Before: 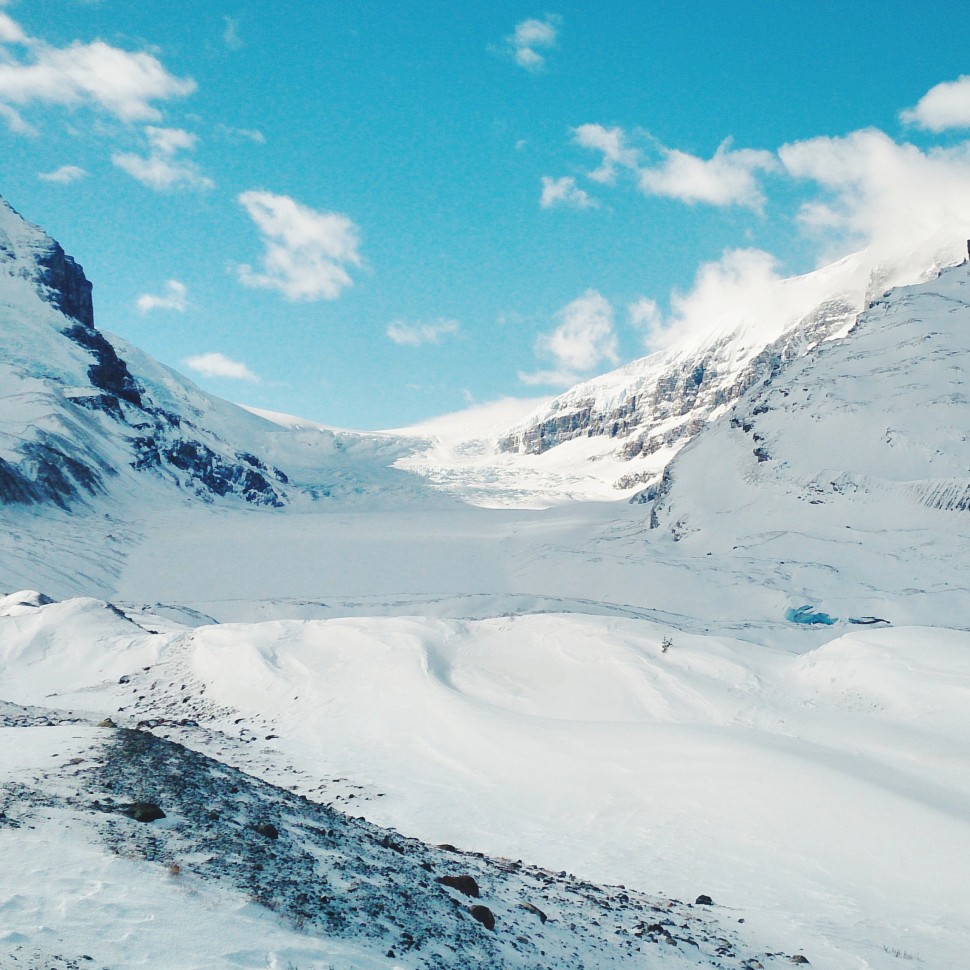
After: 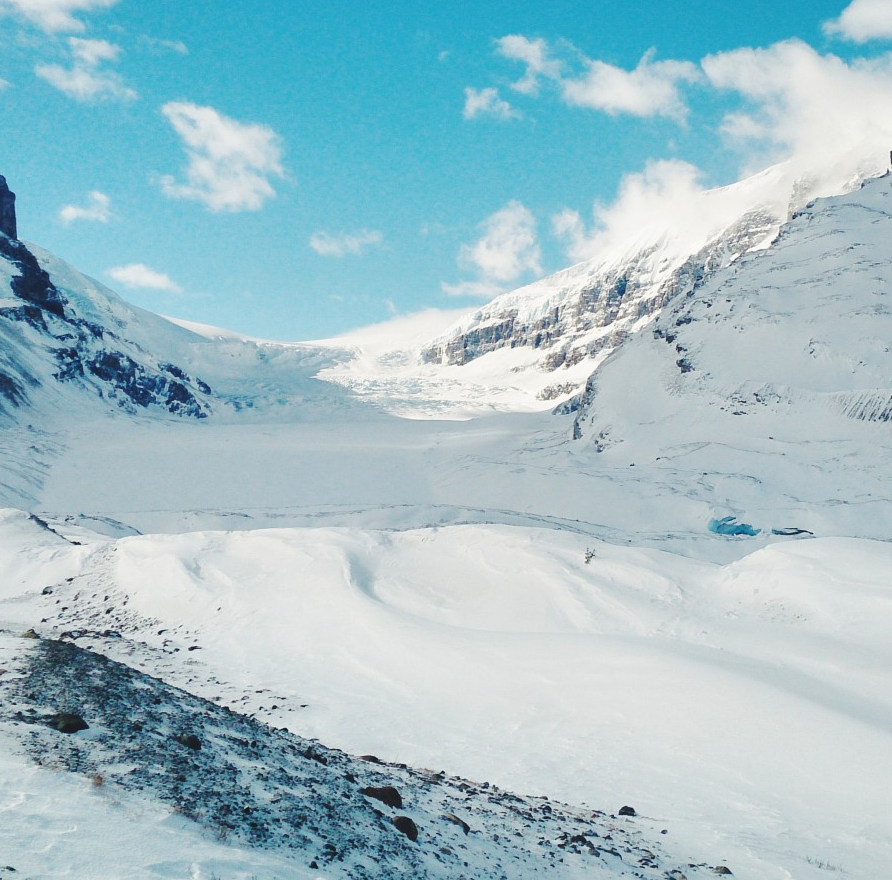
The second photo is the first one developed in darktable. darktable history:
crop and rotate: left 8.035%, top 9.201%
